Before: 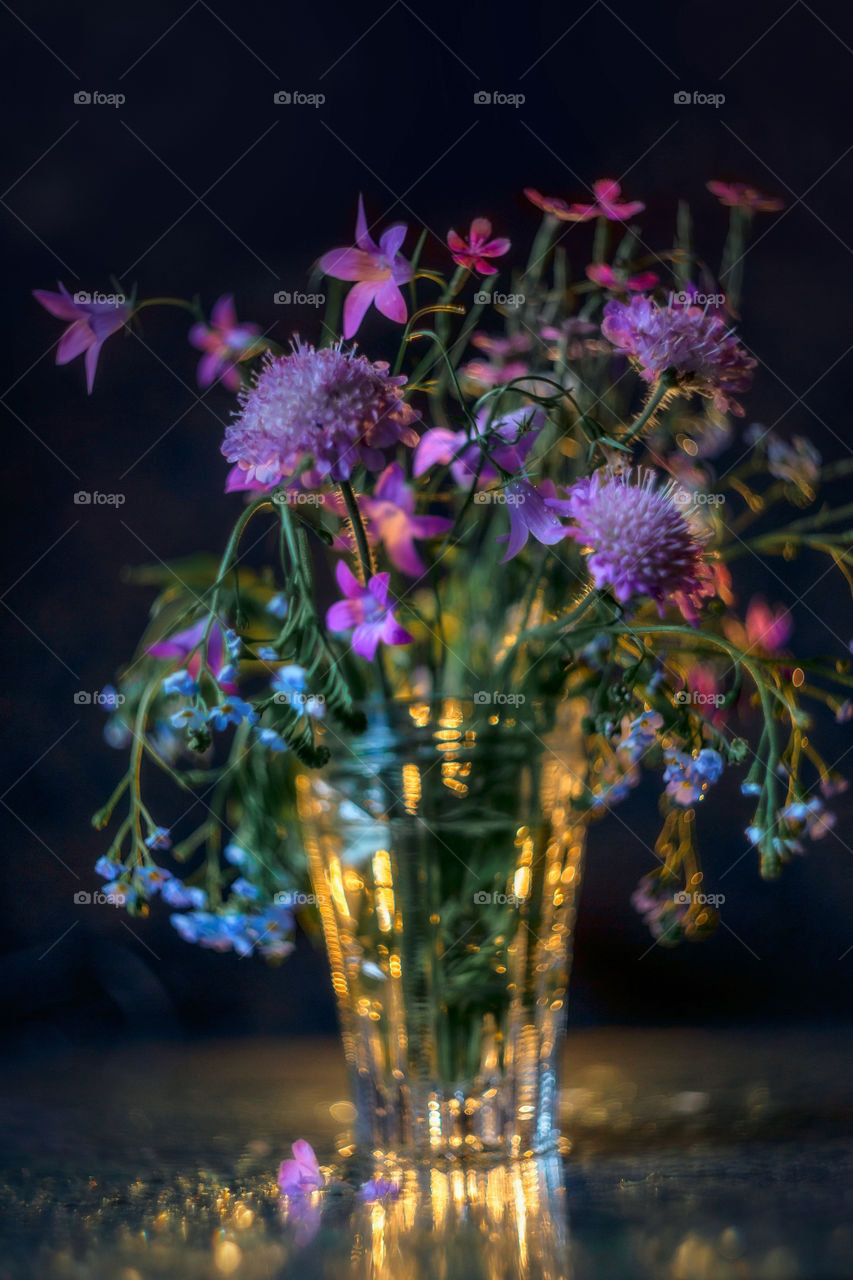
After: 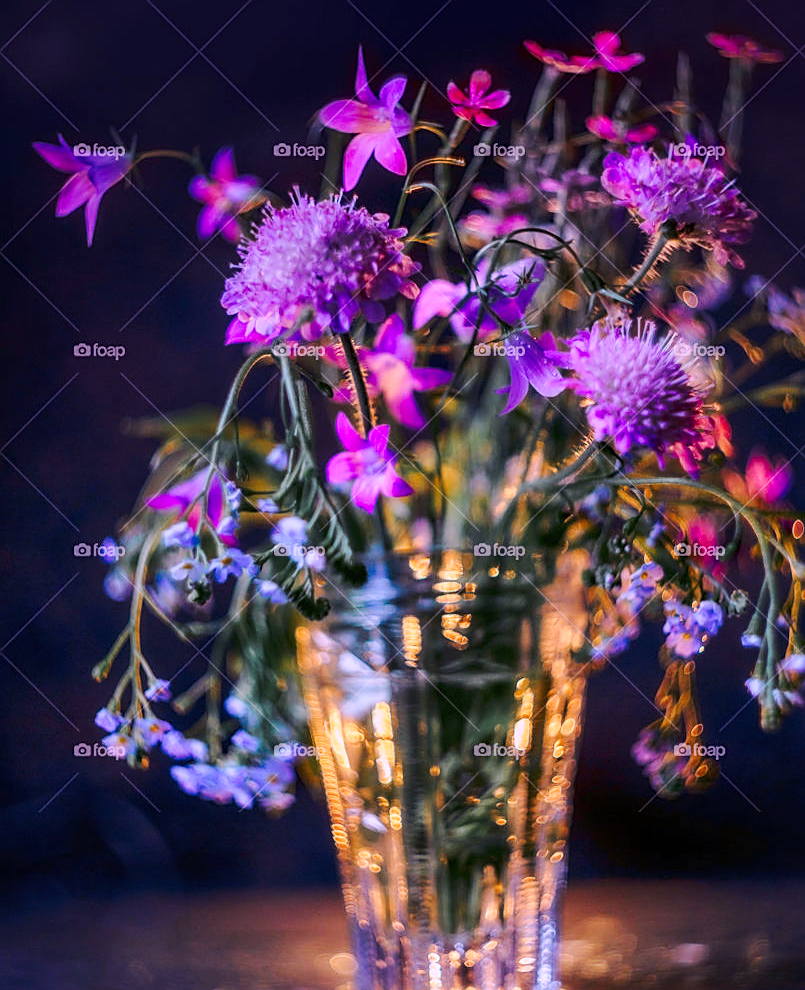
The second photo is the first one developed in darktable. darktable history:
exposure: exposure 0.248 EV, compensate highlight preservation false
tone curve: curves: ch0 [(0, 0) (0.239, 0.248) (0.508, 0.606) (0.826, 0.855) (1, 0.945)]; ch1 [(0, 0) (0.401, 0.42) (0.442, 0.47) (0.492, 0.498) (0.511, 0.516) (0.555, 0.586) (0.681, 0.739) (1, 1)]; ch2 [(0, 0) (0.411, 0.433) (0.5, 0.504) (0.545, 0.574) (1, 1)], preserve colors none
color calibration: output R [1.107, -0.012, -0.003, 0], output B [0, 0, 1.308, 0], illuminant as shot in camera, x 0.358, y 0.373, temperature 4628.91 K
base curve: curves: ch0 [(0, 0) (0.989, 0.992)], preserve colors none
color correction: highlights b* -0.018, saturation 1.14
sharpen: on, module defaults
crop and rotate: angle 0.034°, top 11.574%, right 5.541%, bottom 11.01%
